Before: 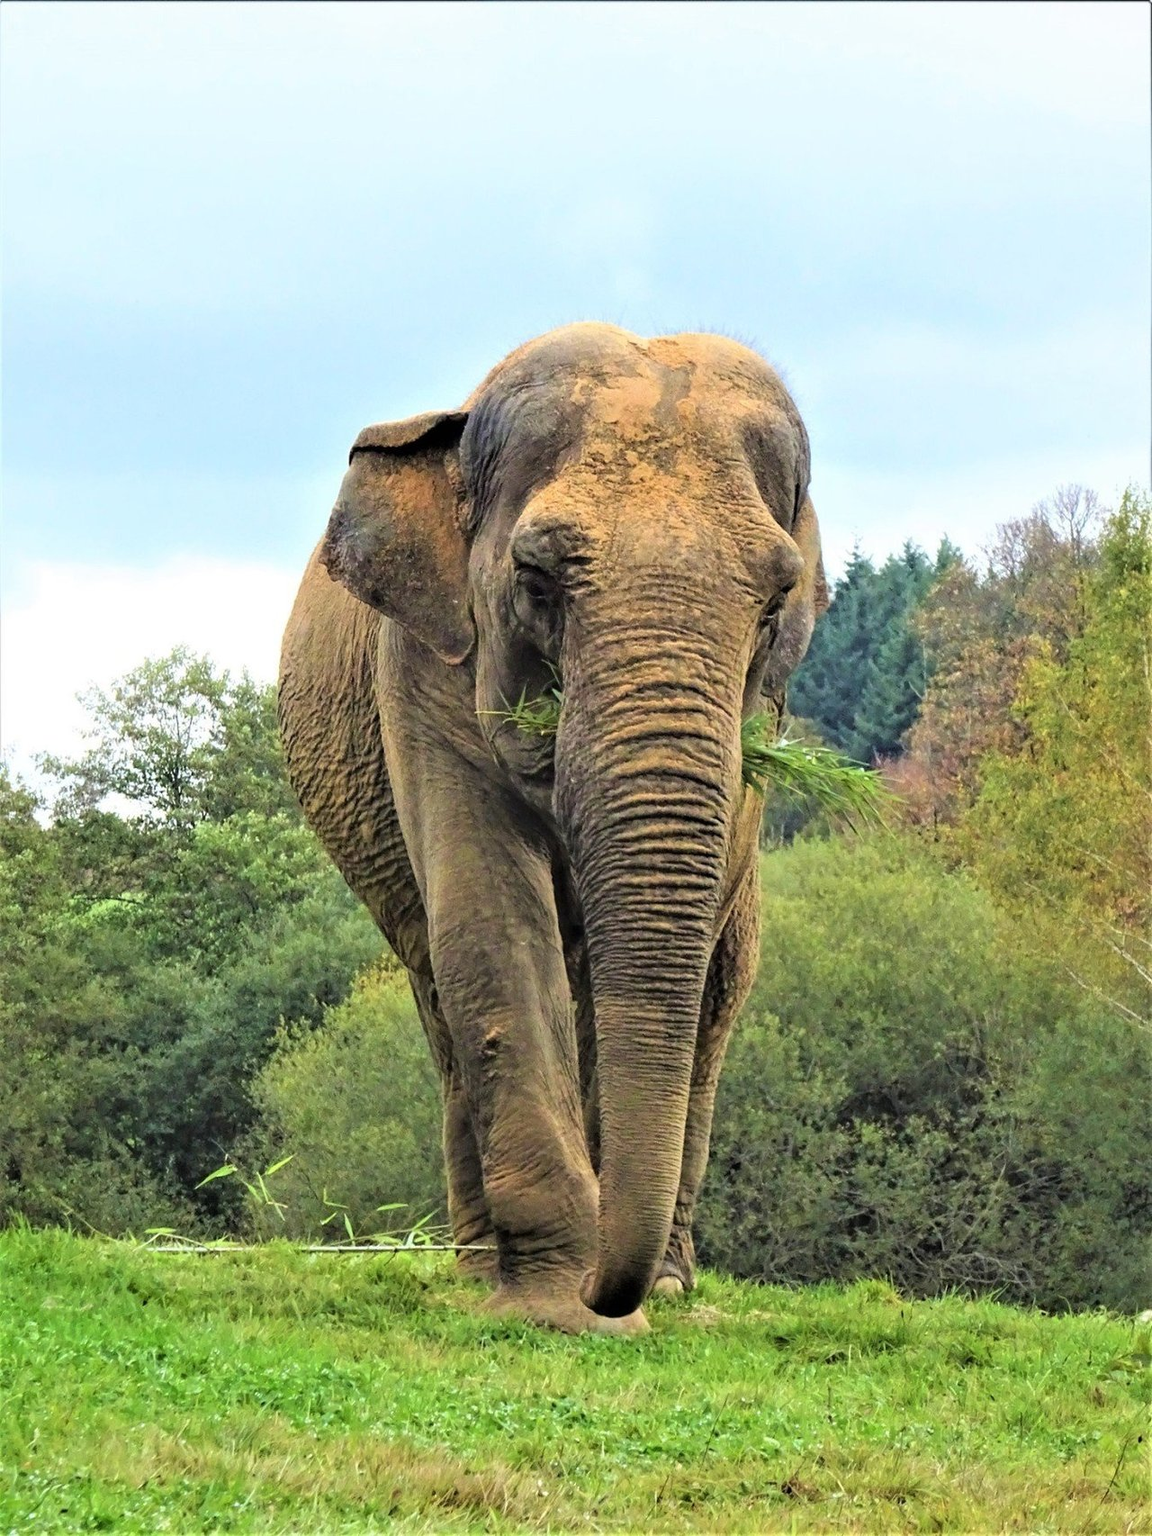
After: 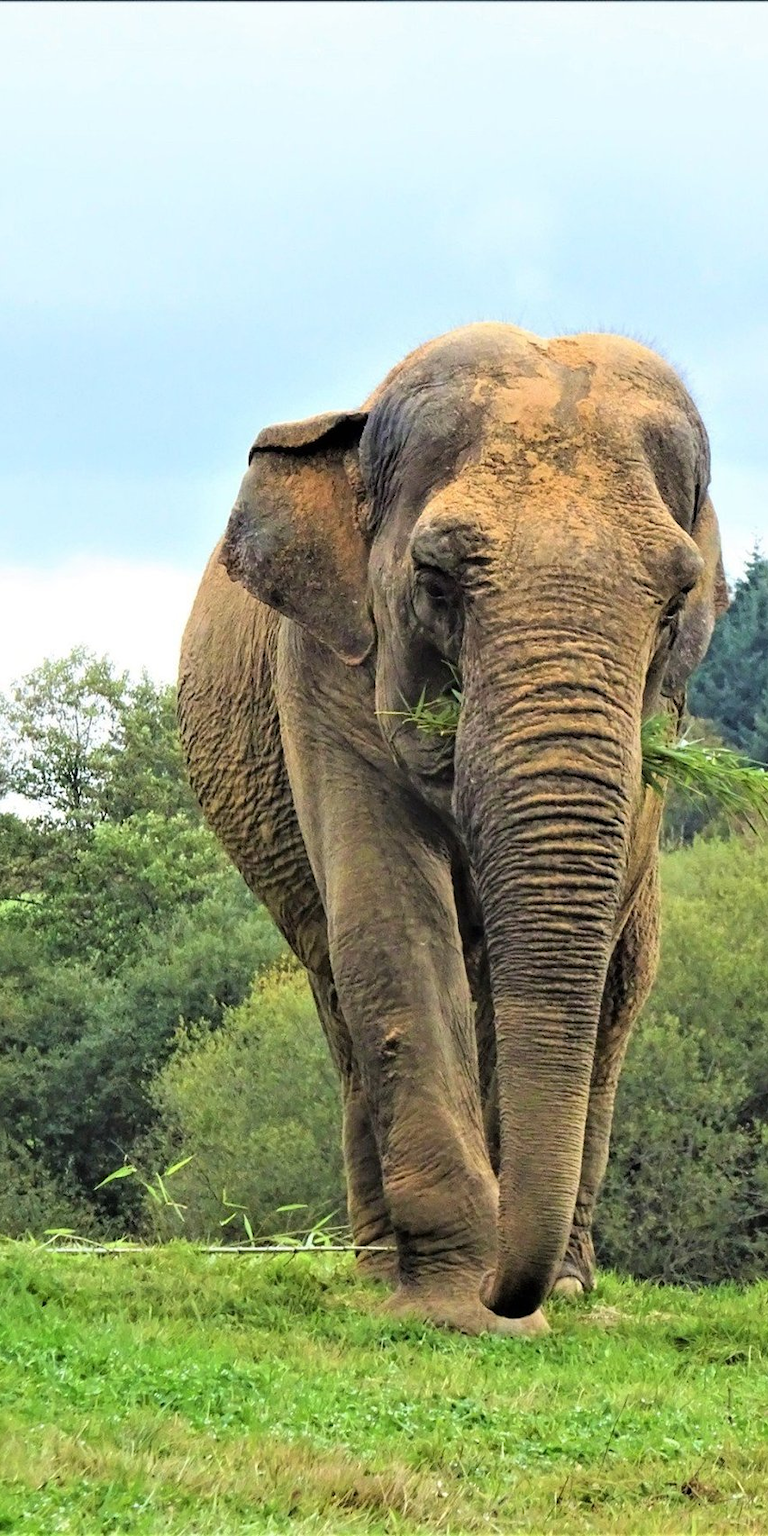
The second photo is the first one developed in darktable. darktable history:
tone equalizer: on, module defaults
crop and rotate: left 8.786%, right 24.548%
